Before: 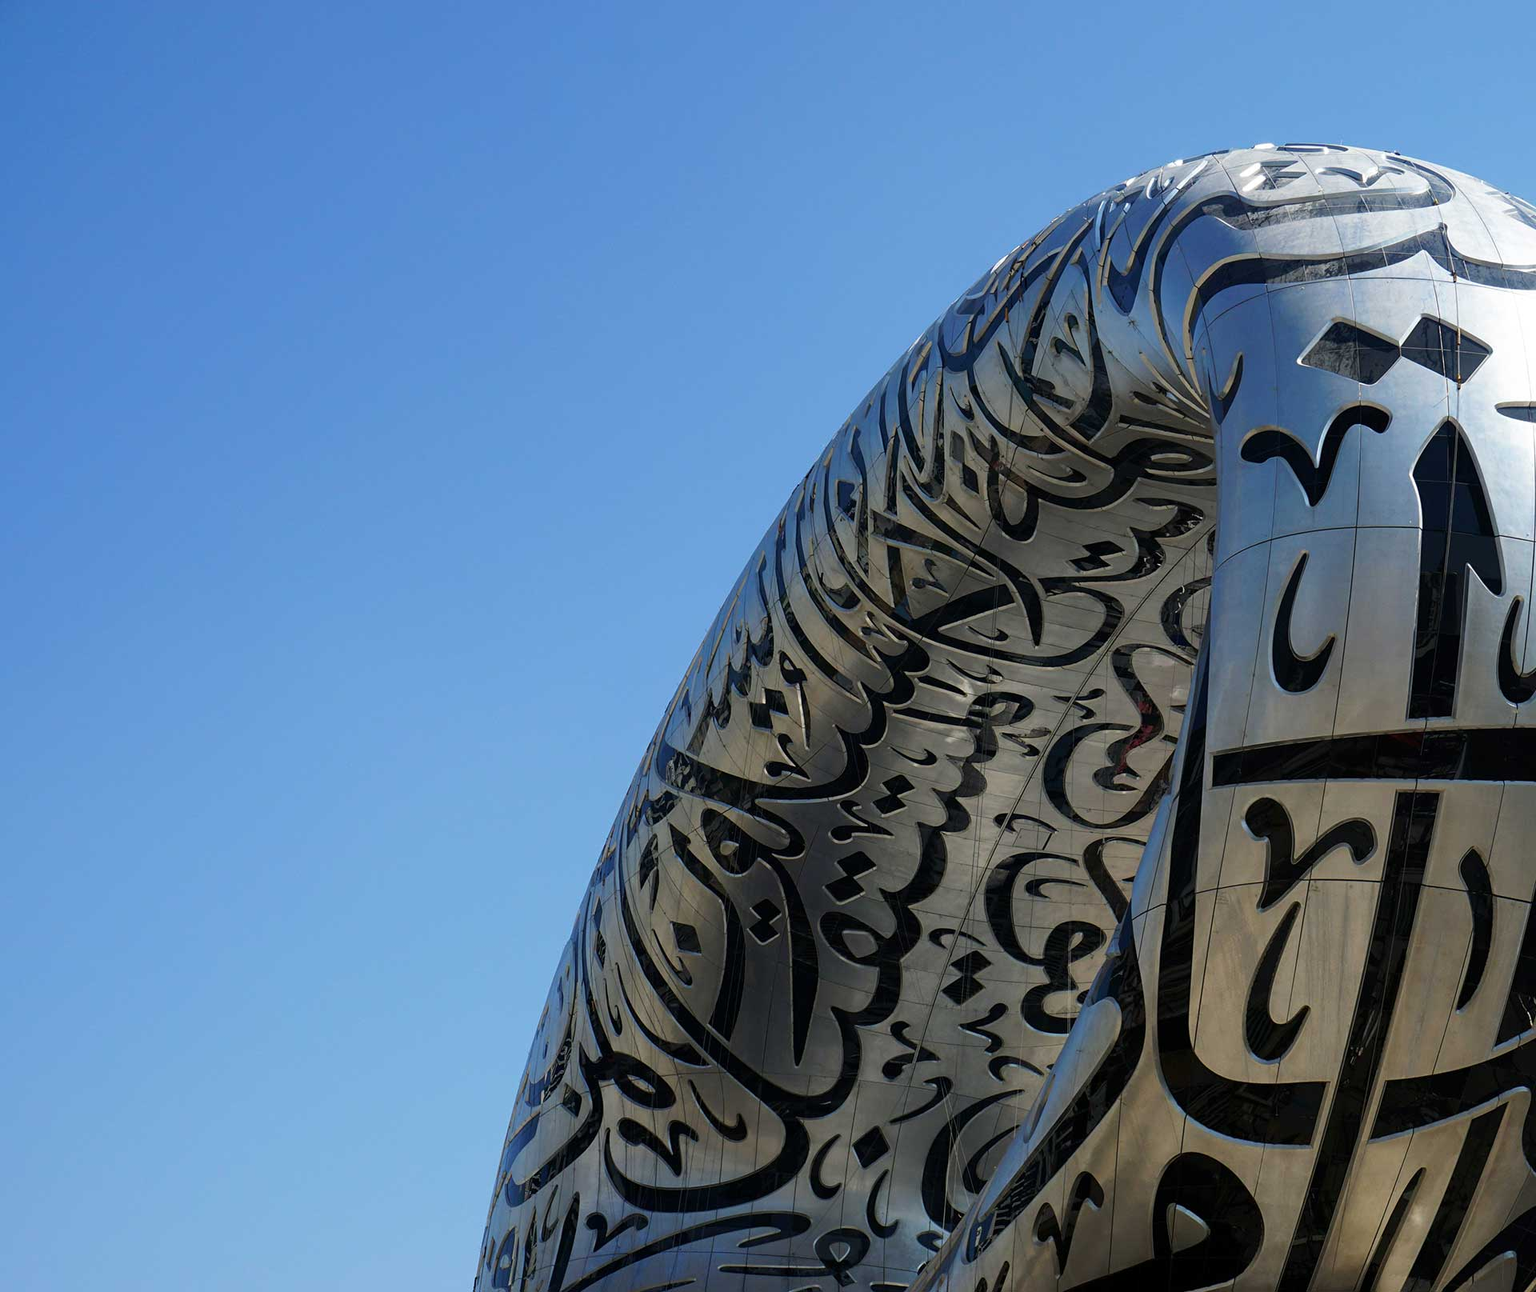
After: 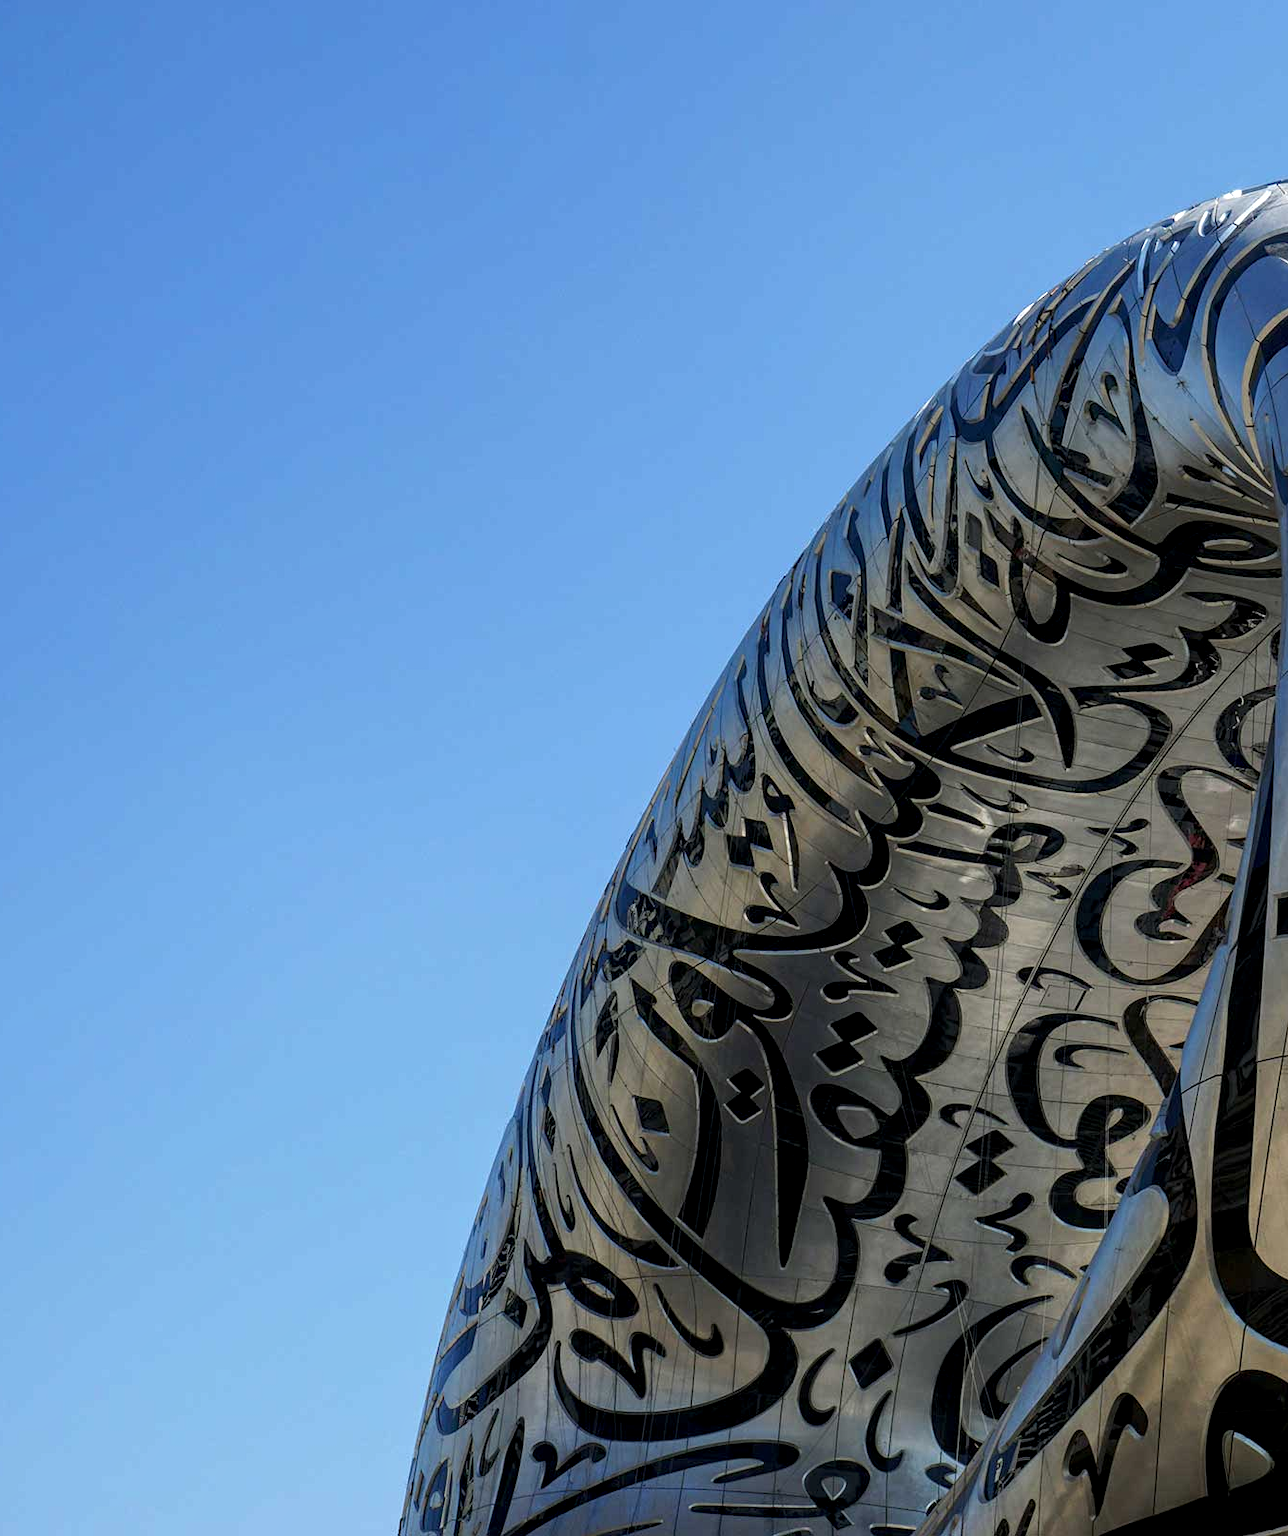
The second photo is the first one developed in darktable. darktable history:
crop and rotate: left 9.056%, right 20.367%
exposure: exposure 0.201 EV, compensate highlight preservation false
local contrast: detail 130%
